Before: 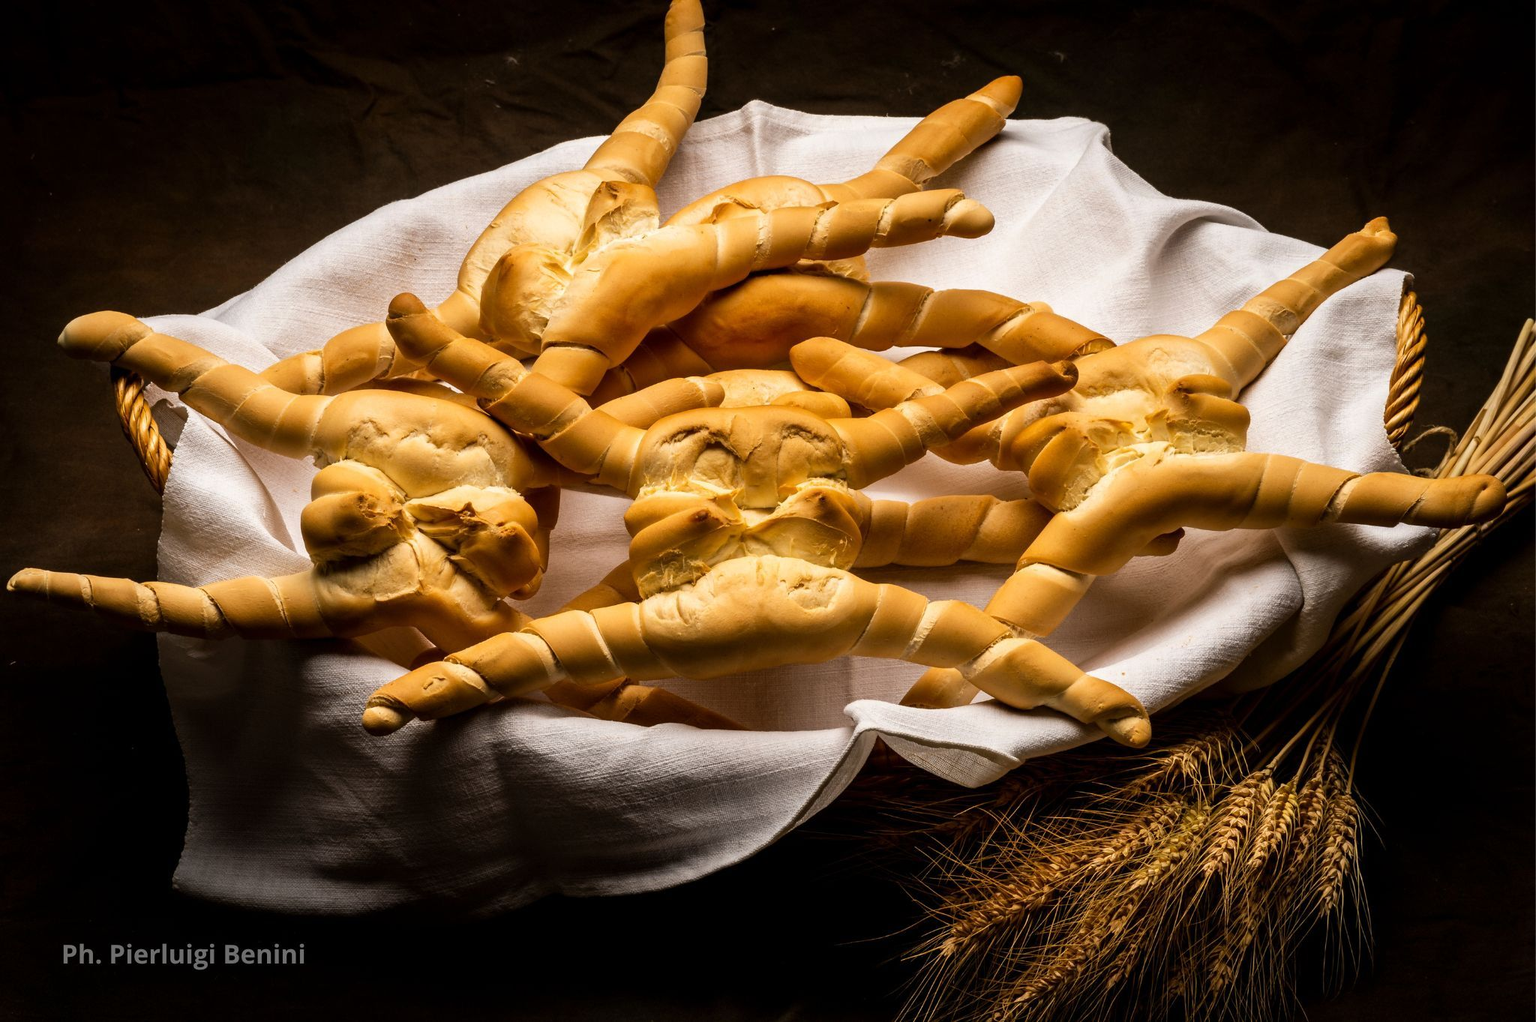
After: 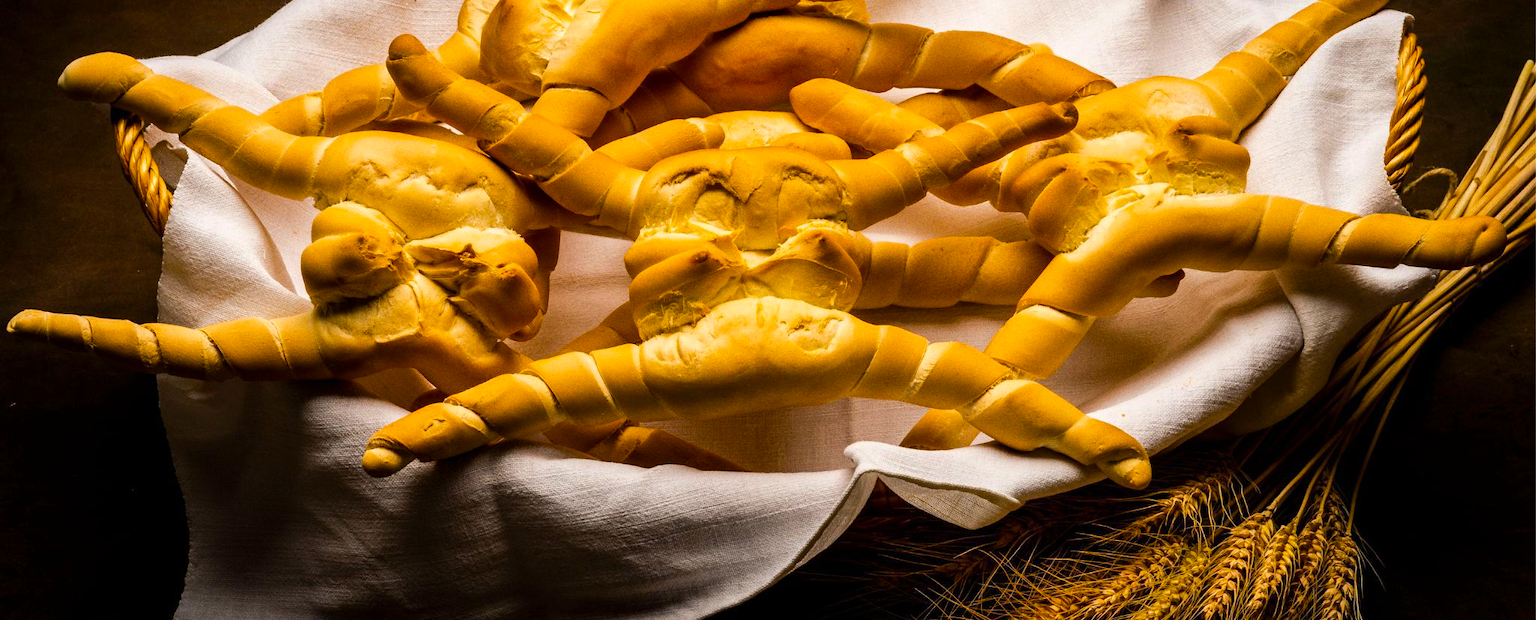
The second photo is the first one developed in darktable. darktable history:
crop and rotate: top 25.357%, bottom 13.942%
exposure: compensate highlight preservation false
tone equalizer: -7 EV 0.13 EV, smoothing diameter 25%, edges refinement/feathering 10, preserve details guided filter
grain: on, module defaults
color balance rgb: perceptual saturation grading › global saturation 25%, perceptual brilliance grading › mid-tones 10%, perceptual brilliance grading › shadows 15%, global vibrance 20%
